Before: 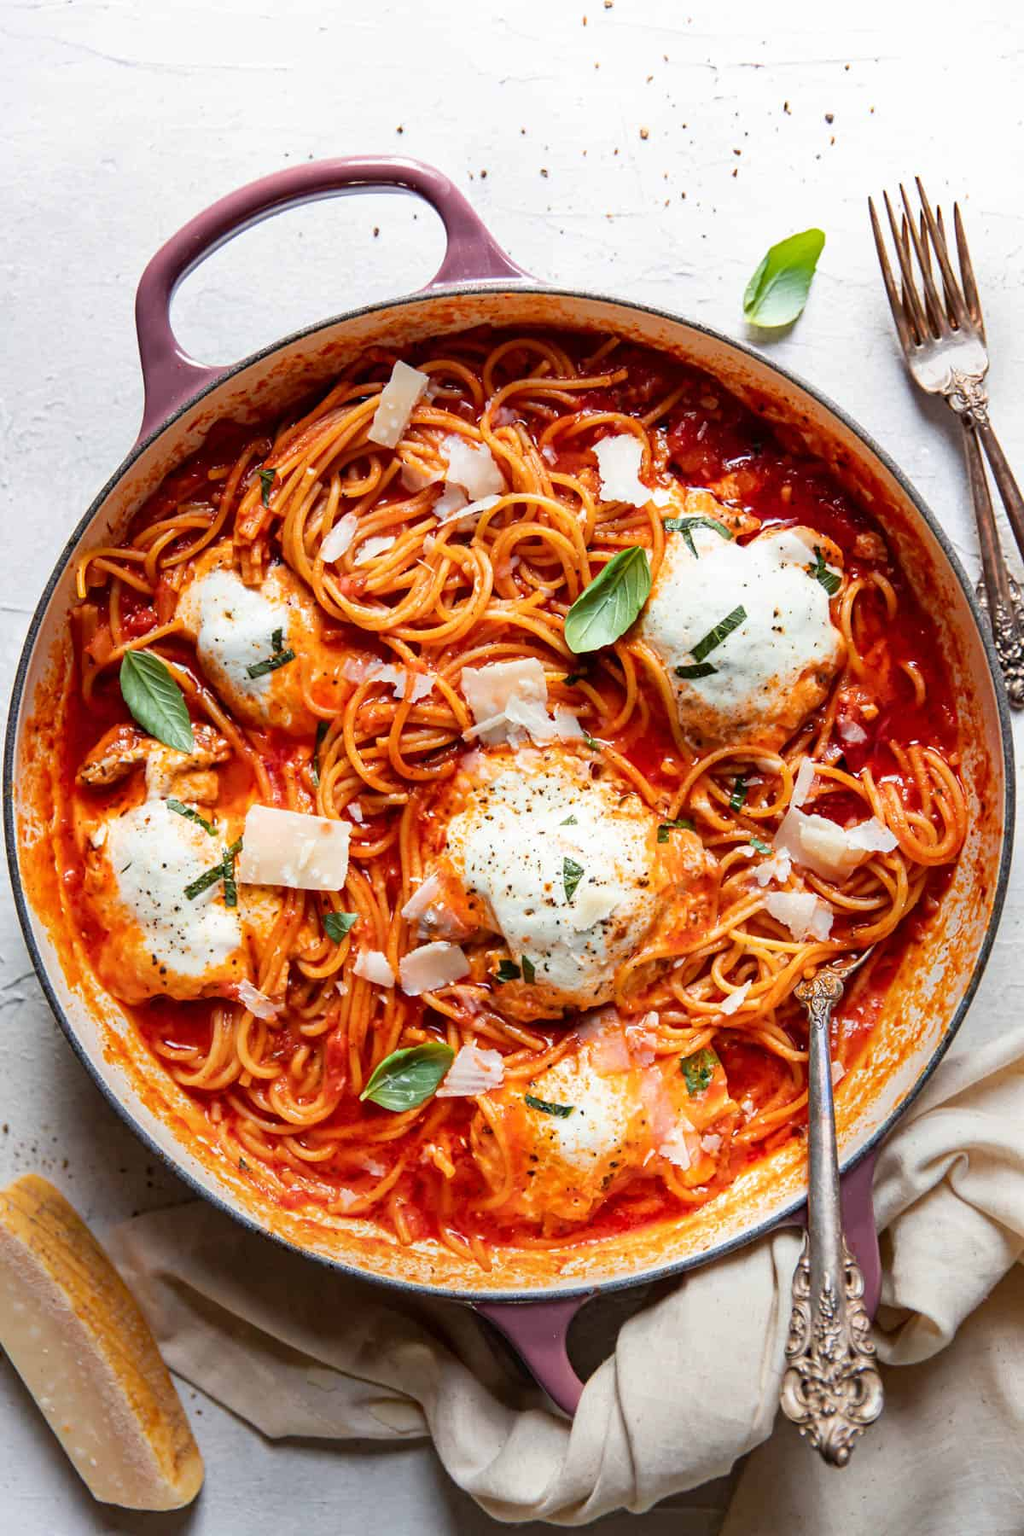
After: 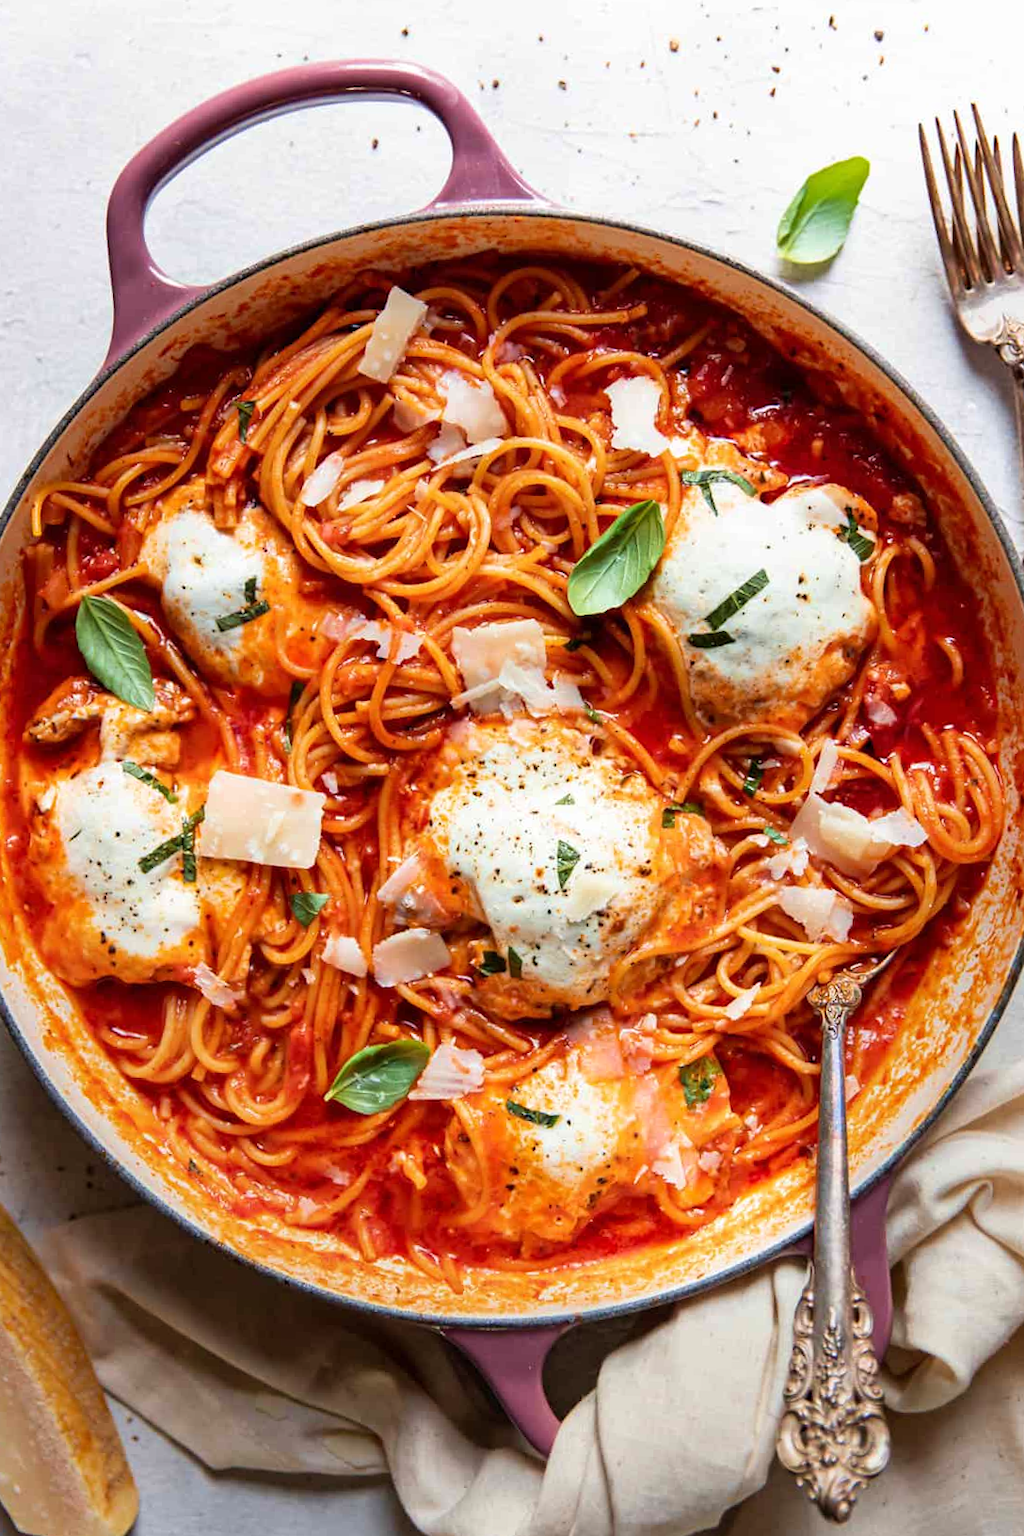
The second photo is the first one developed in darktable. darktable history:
velvia: on, module defaults
crop and rotate: angle -1.96°, left 3.097%, top 4.154%, right 1.586%, bottom 0.529%
